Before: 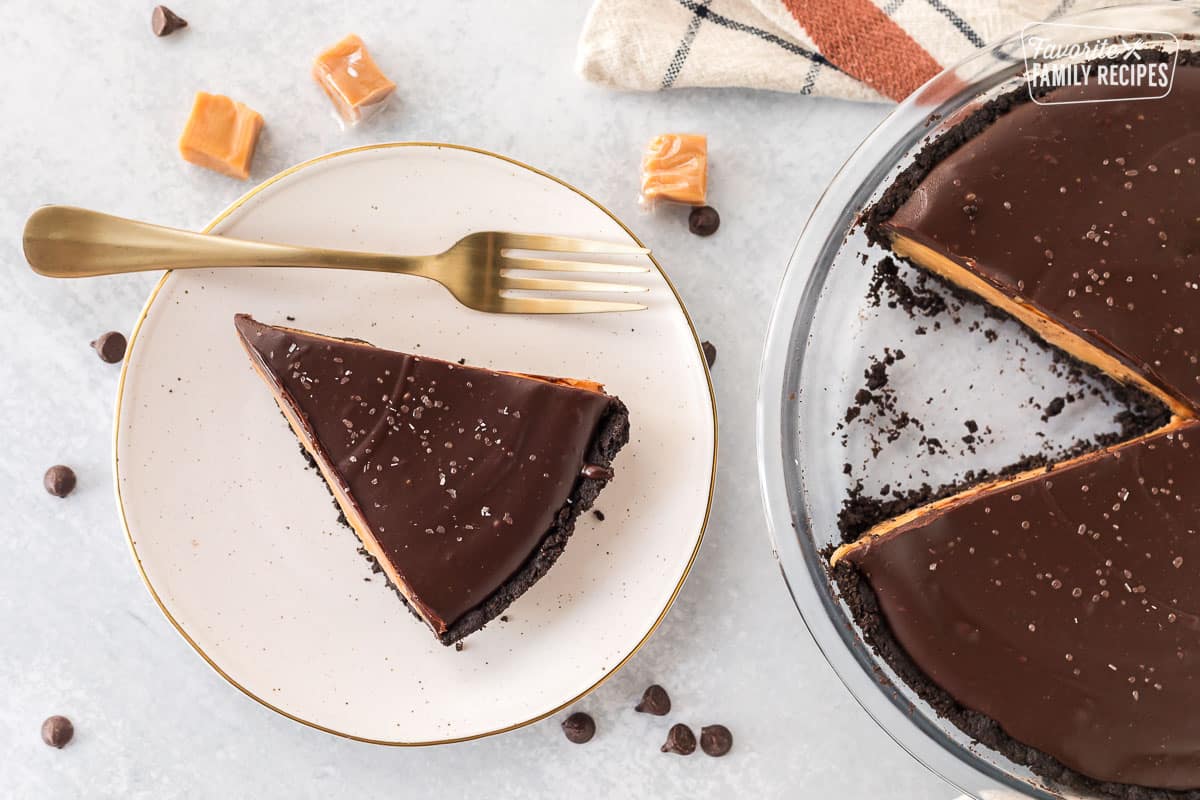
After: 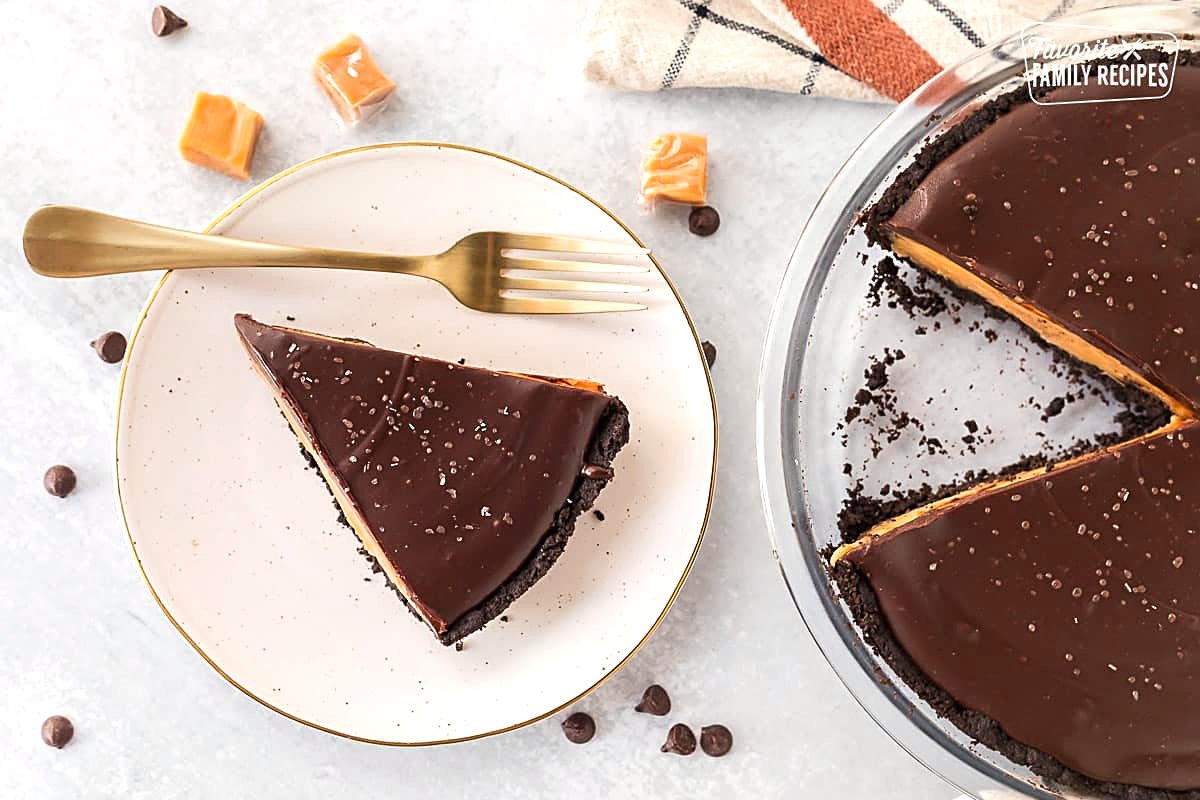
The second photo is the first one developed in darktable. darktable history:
exposure: exposure 0.206 EV, compensate exposure bias true, compensate highlight preservation false
color balance rgb: power › chroma 0.293%, power › hue 24.52°, perceptual saturation grading › global saturation 7.656%, perceptual saturation grading › shadows 4.563%
sharpen: on, module defaults
